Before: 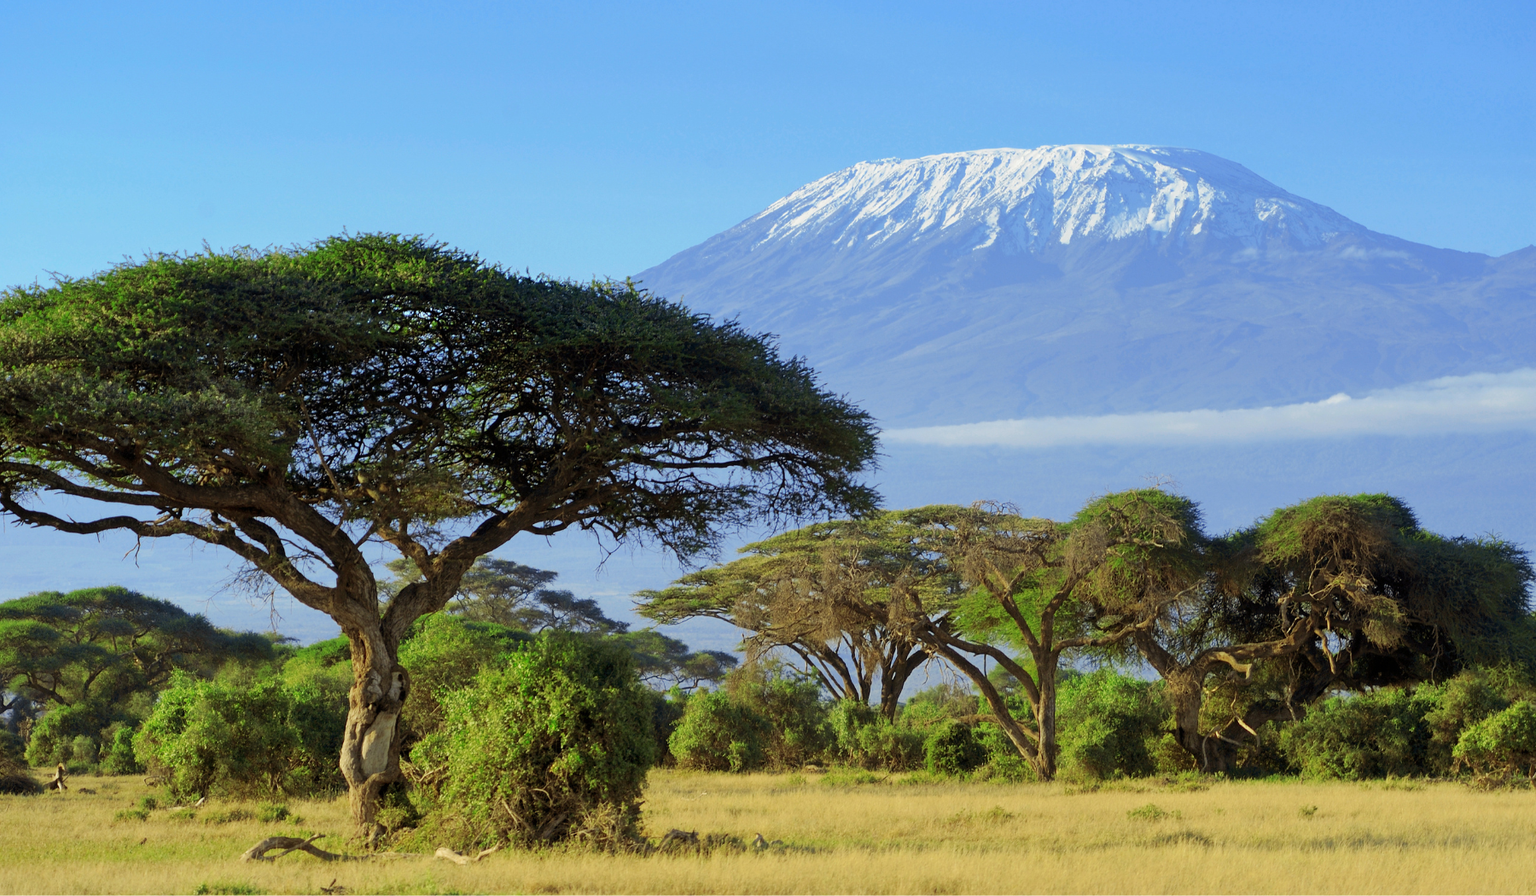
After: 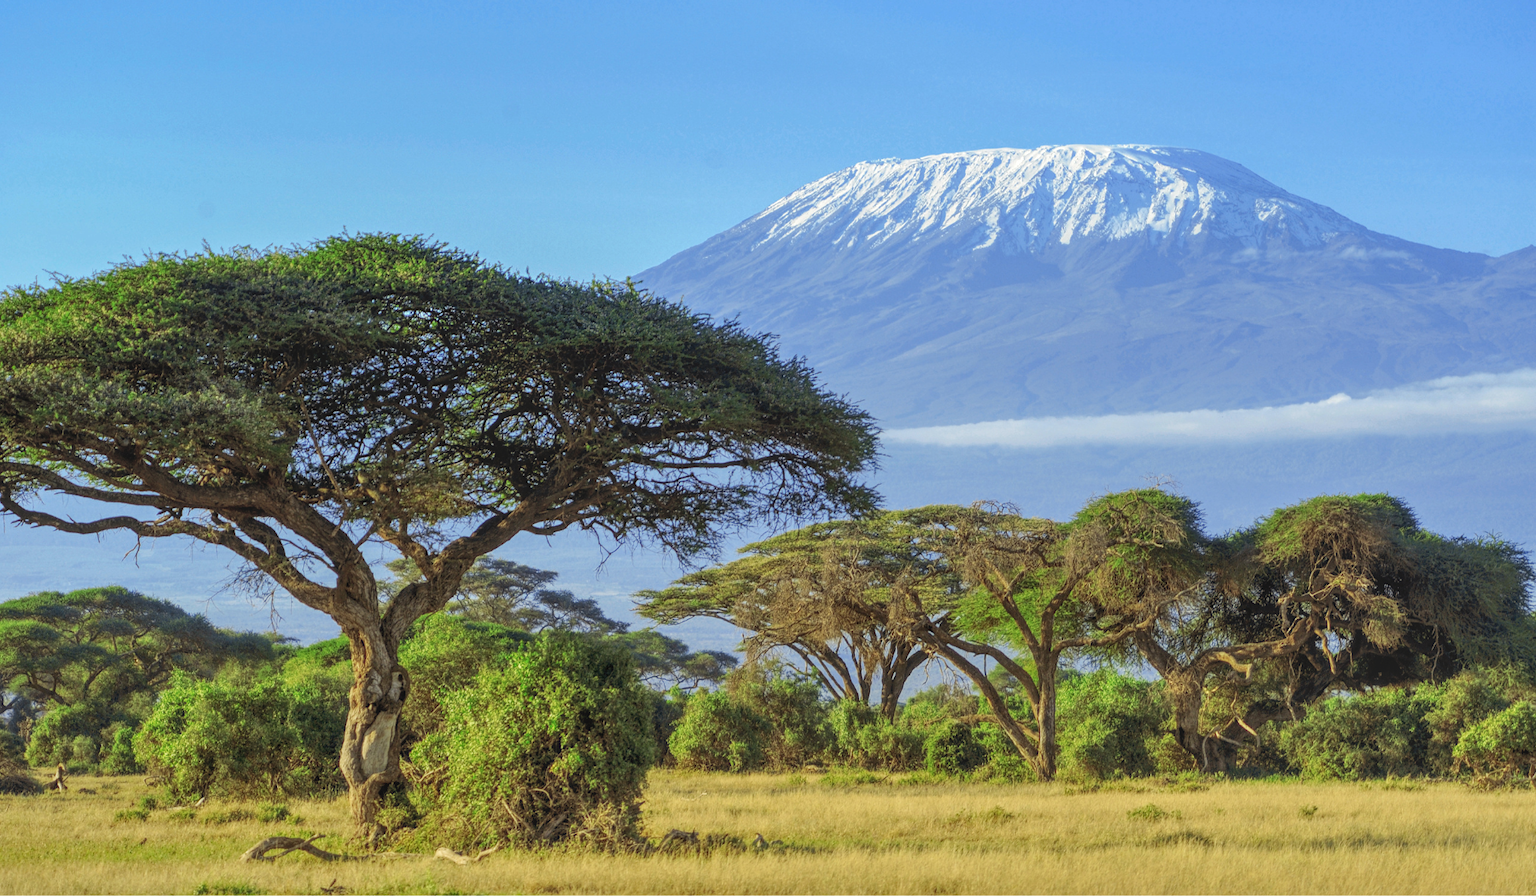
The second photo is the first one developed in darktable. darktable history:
local contrast: highlights 66%, shadows 35%, detail 166%, midtone range 0.2
